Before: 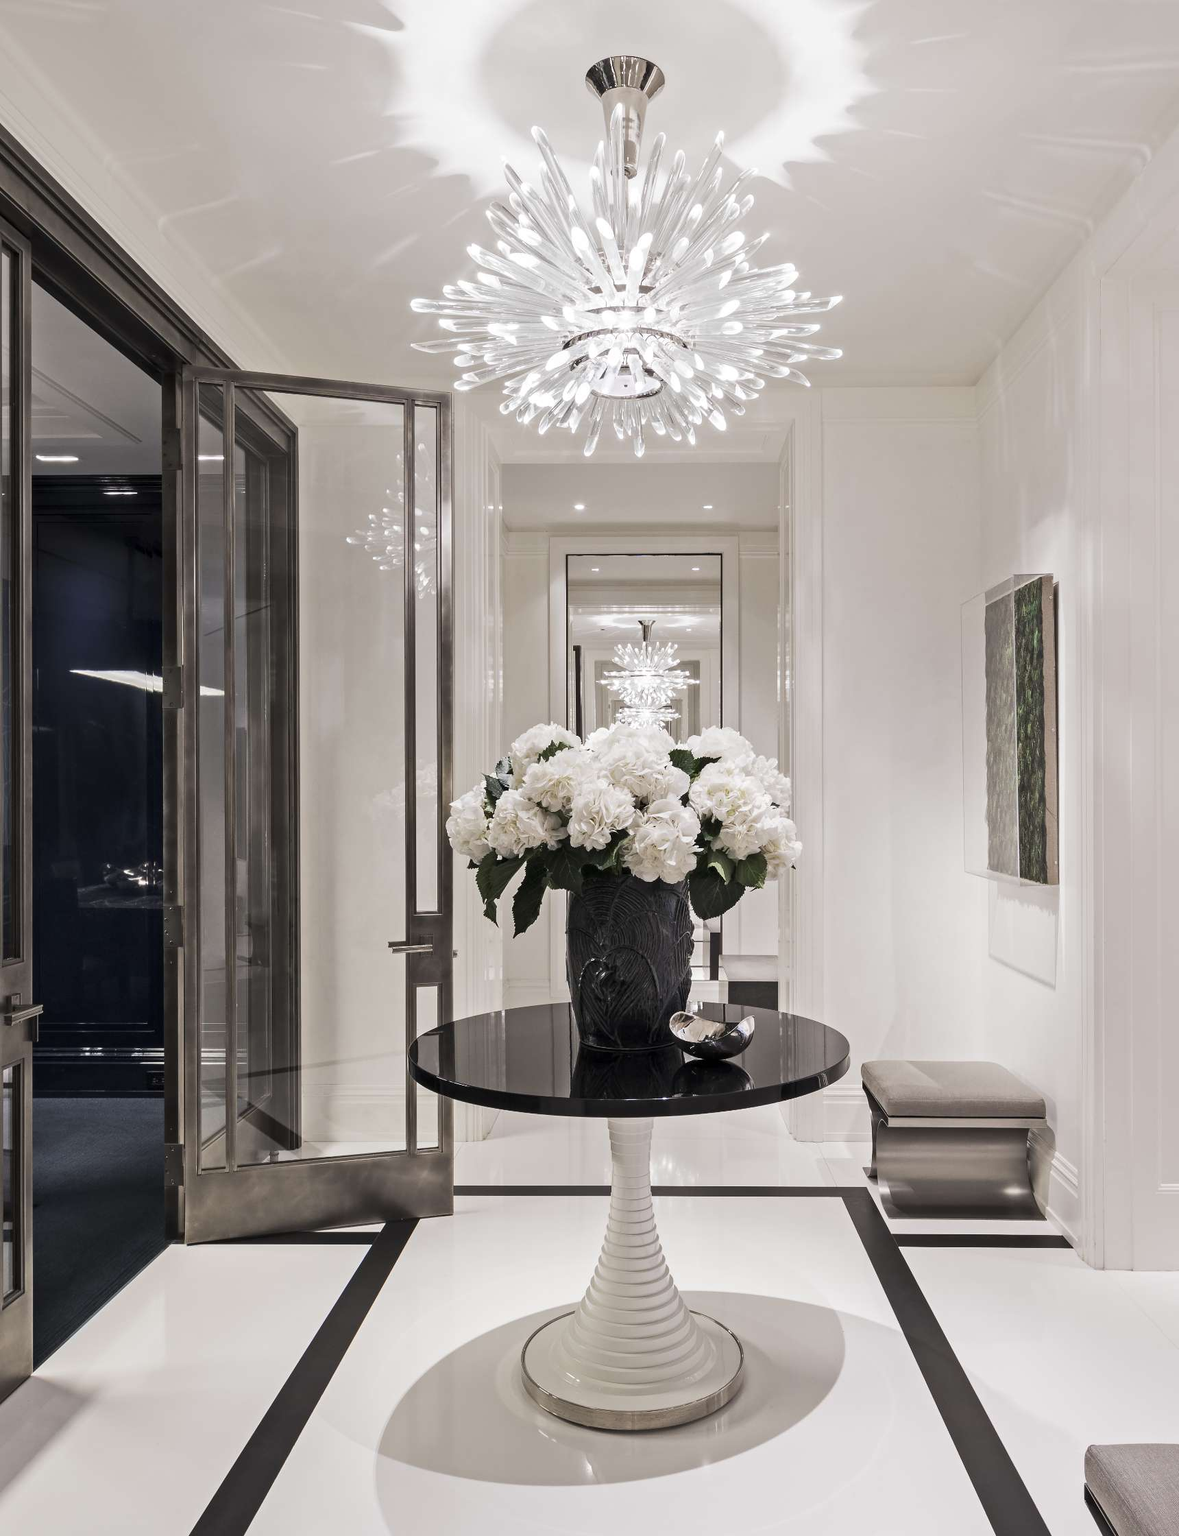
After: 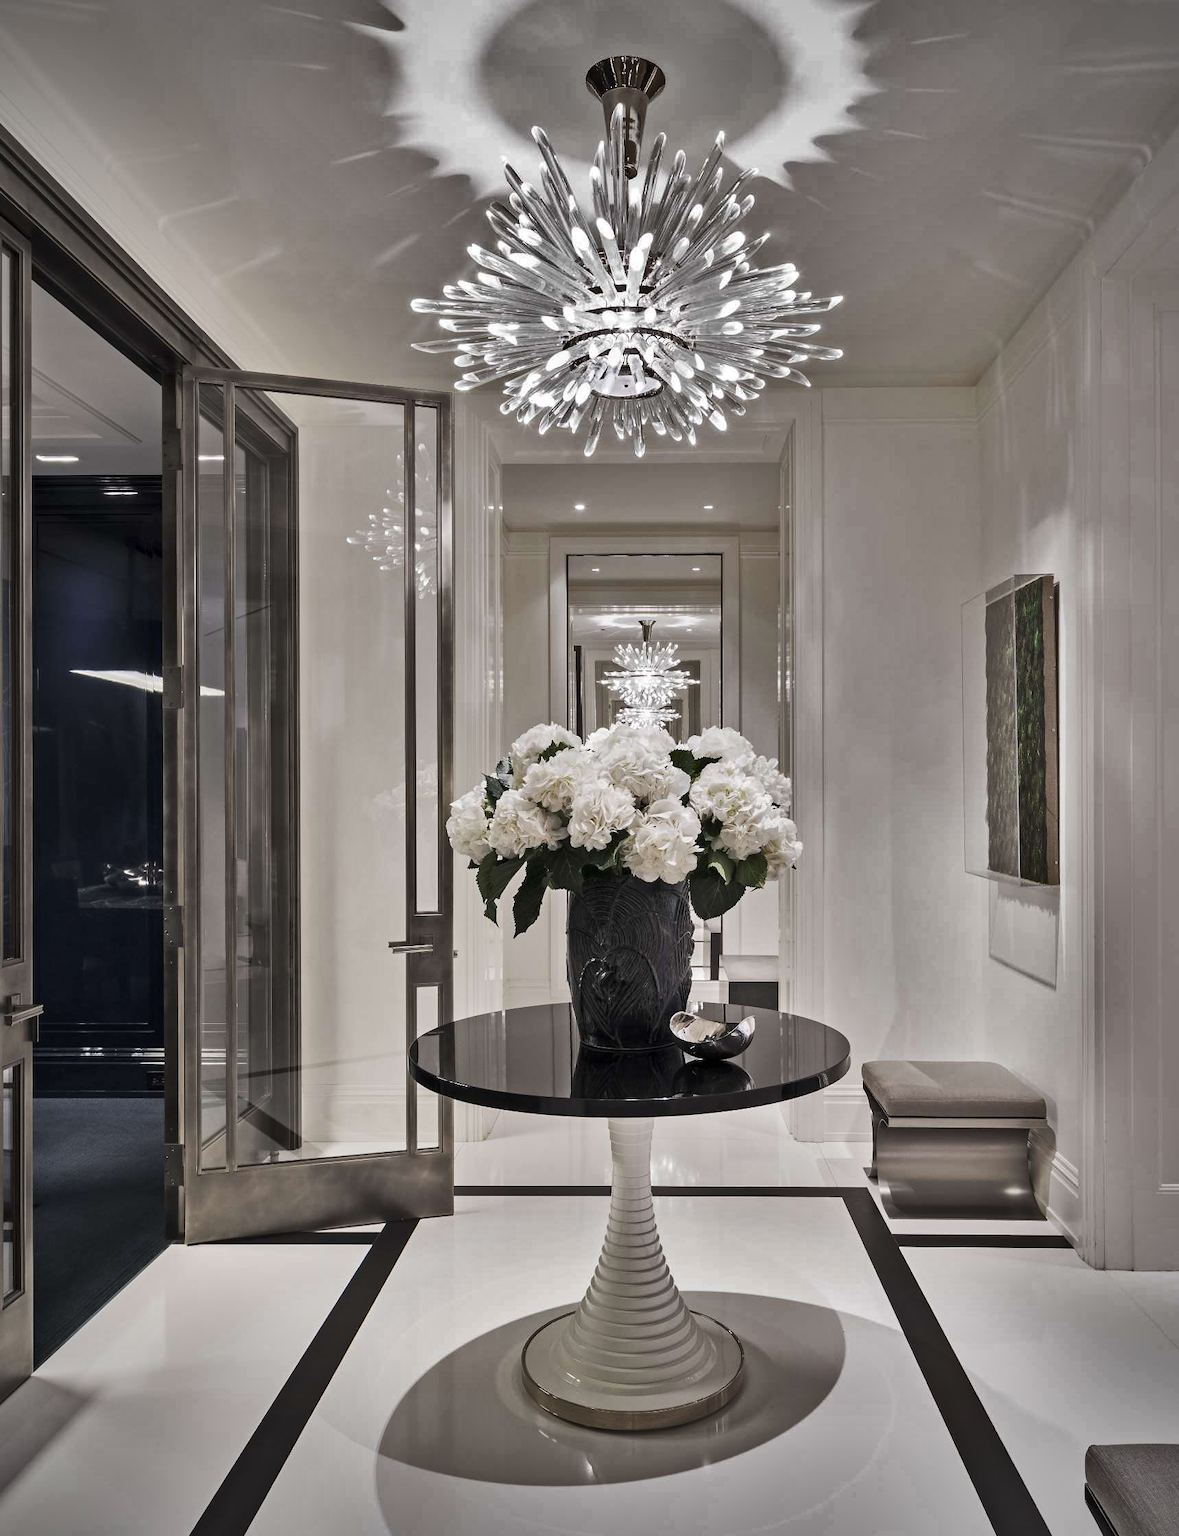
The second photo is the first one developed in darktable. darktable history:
shadows and highlights: shadows 19.13, highlights -83.41, soften with gaussian
vignetting: unbound false
